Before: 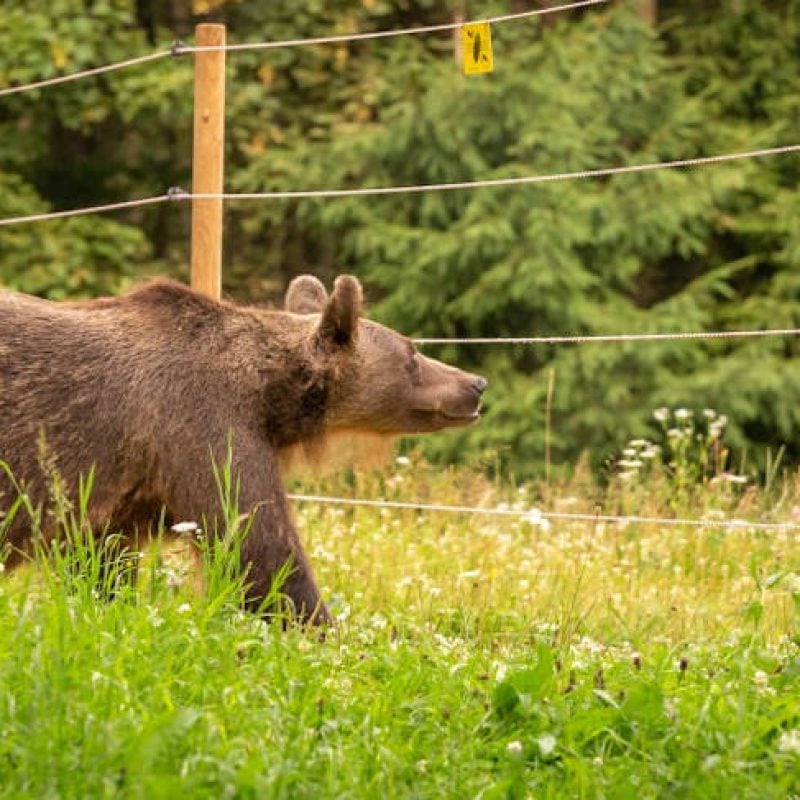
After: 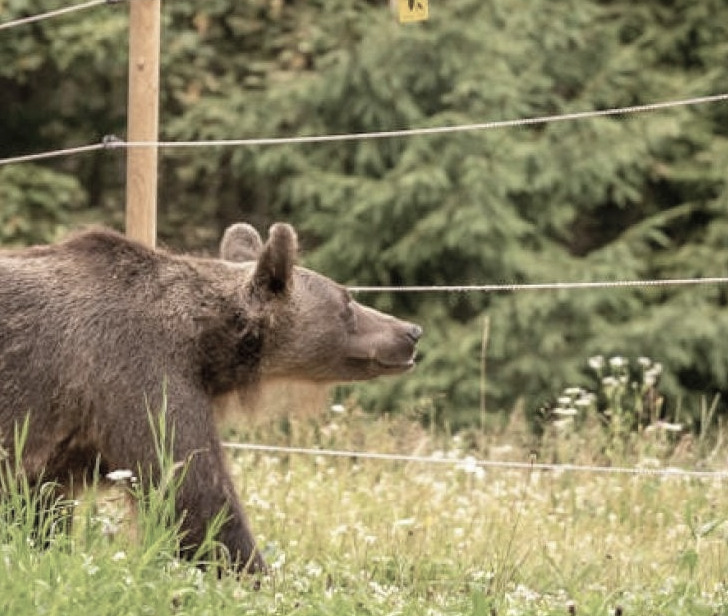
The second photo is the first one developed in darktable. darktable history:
crop: left 8.155%, top 6.611%, bottom 15.385%
color correction: saturation 0.5
